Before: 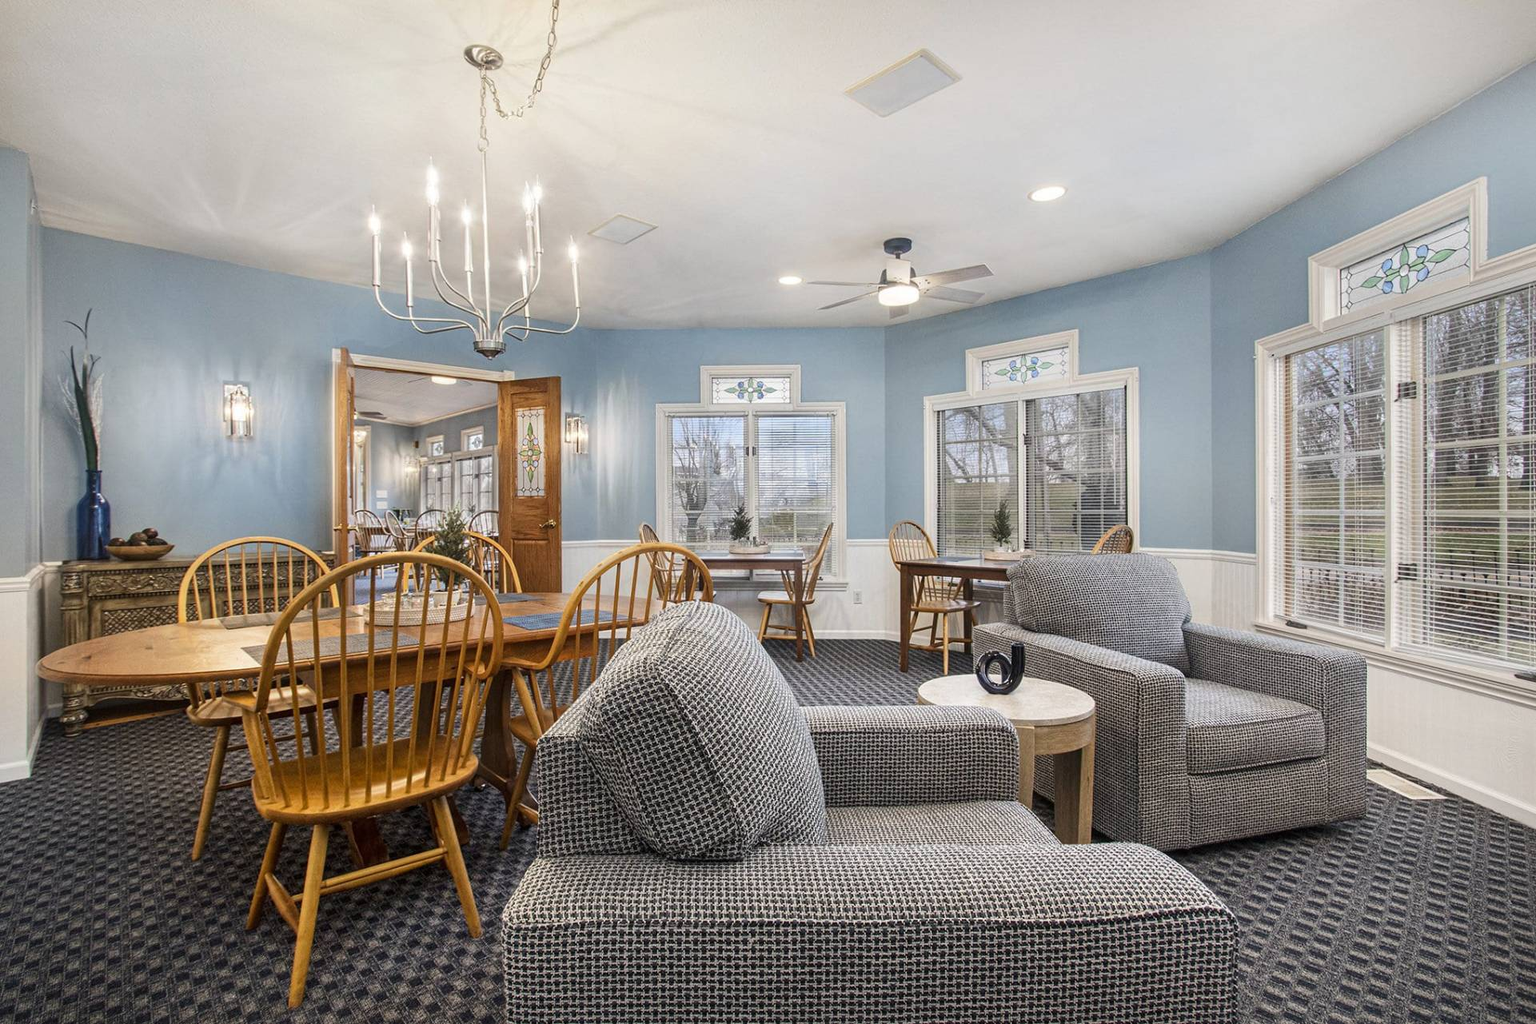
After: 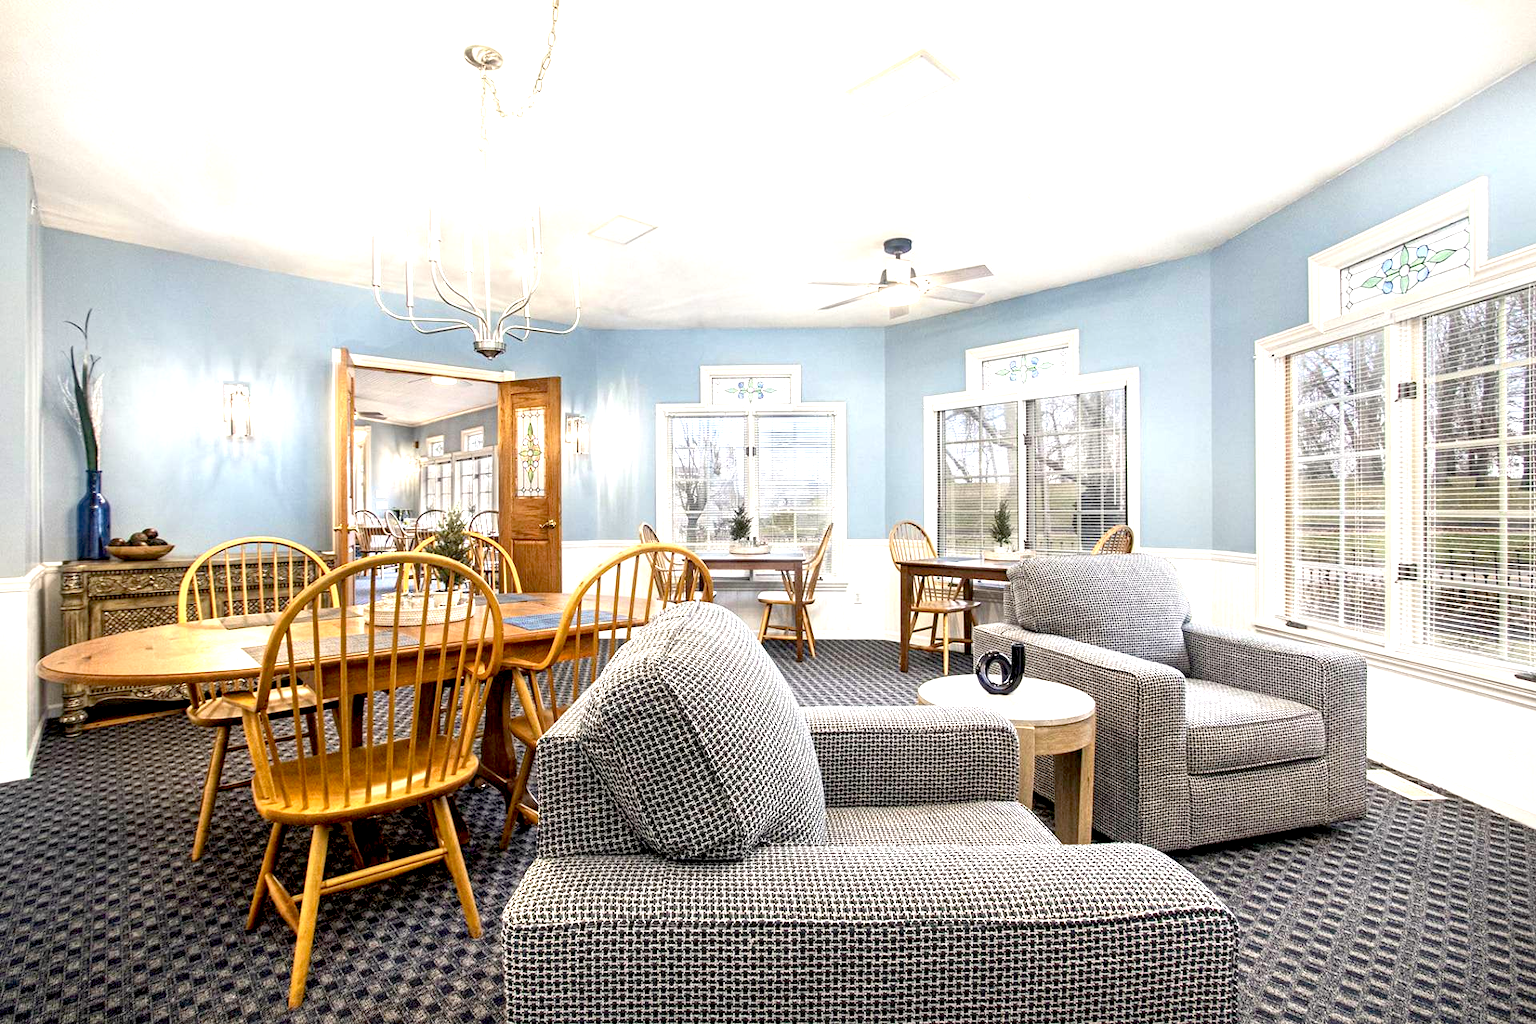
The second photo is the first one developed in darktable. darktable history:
white balance: red 1.009, blue 0.985
exposure: black level correction 0.011, exposure 1.088 EV, compensate exposure bias true, compensate highlight preservation false
